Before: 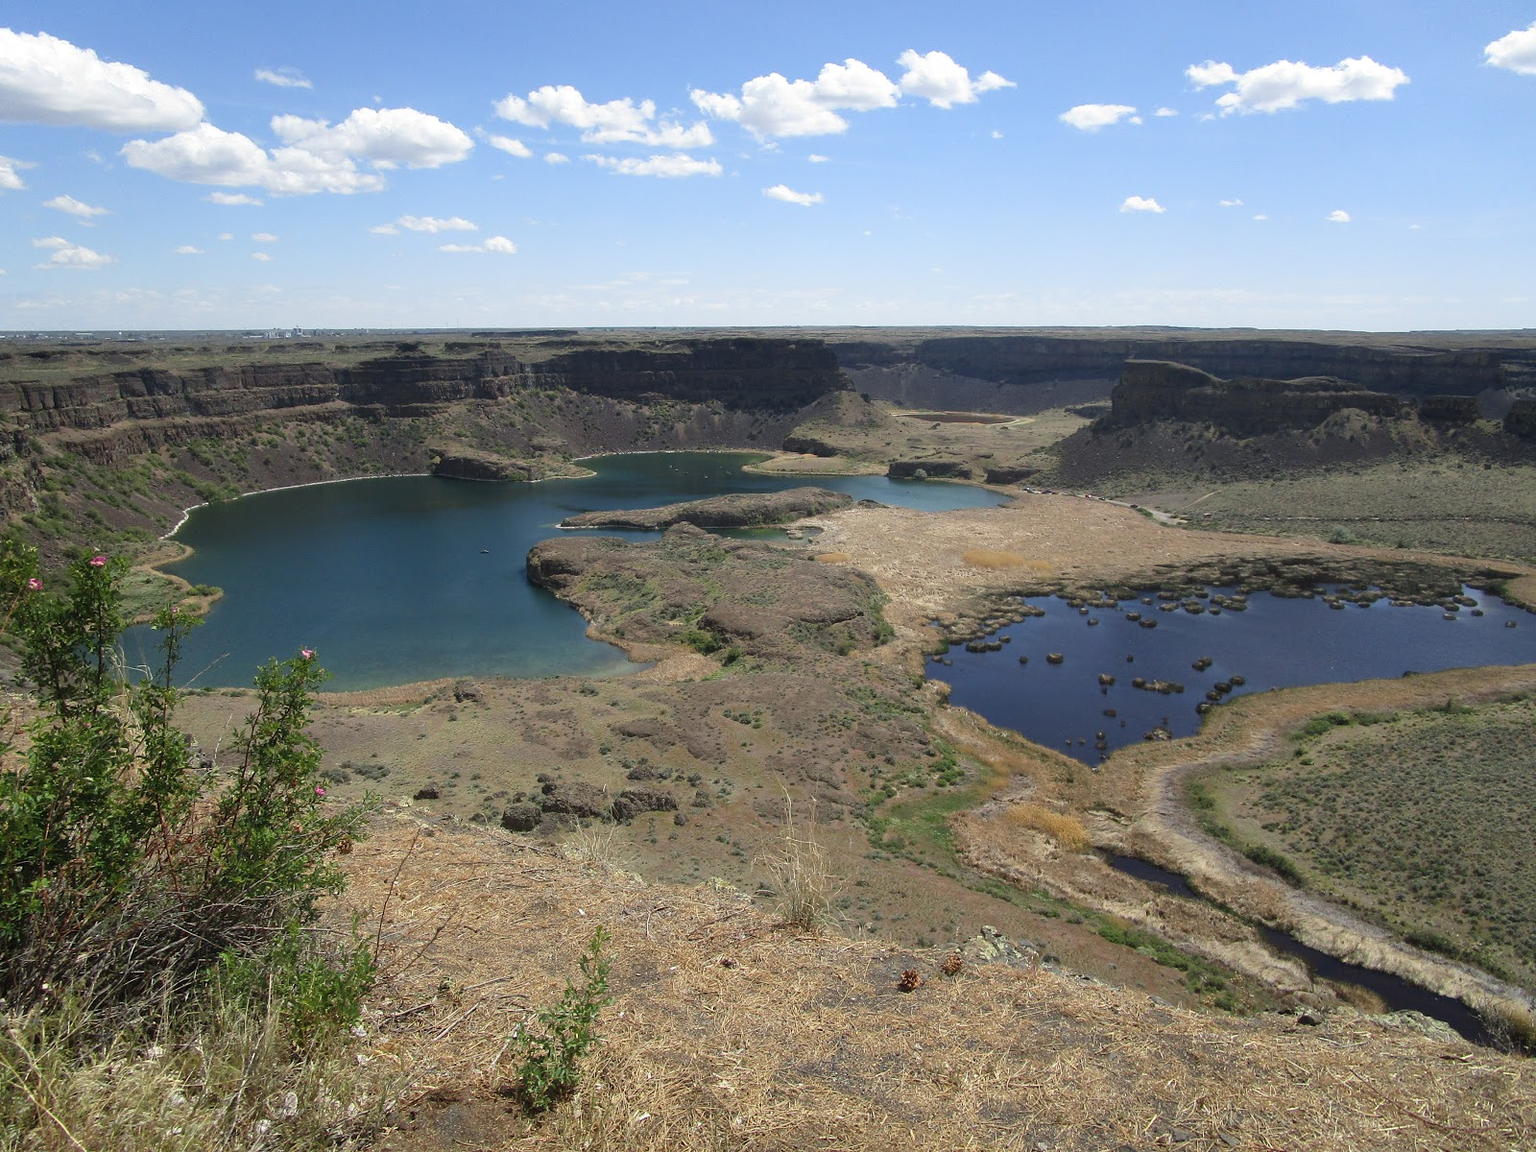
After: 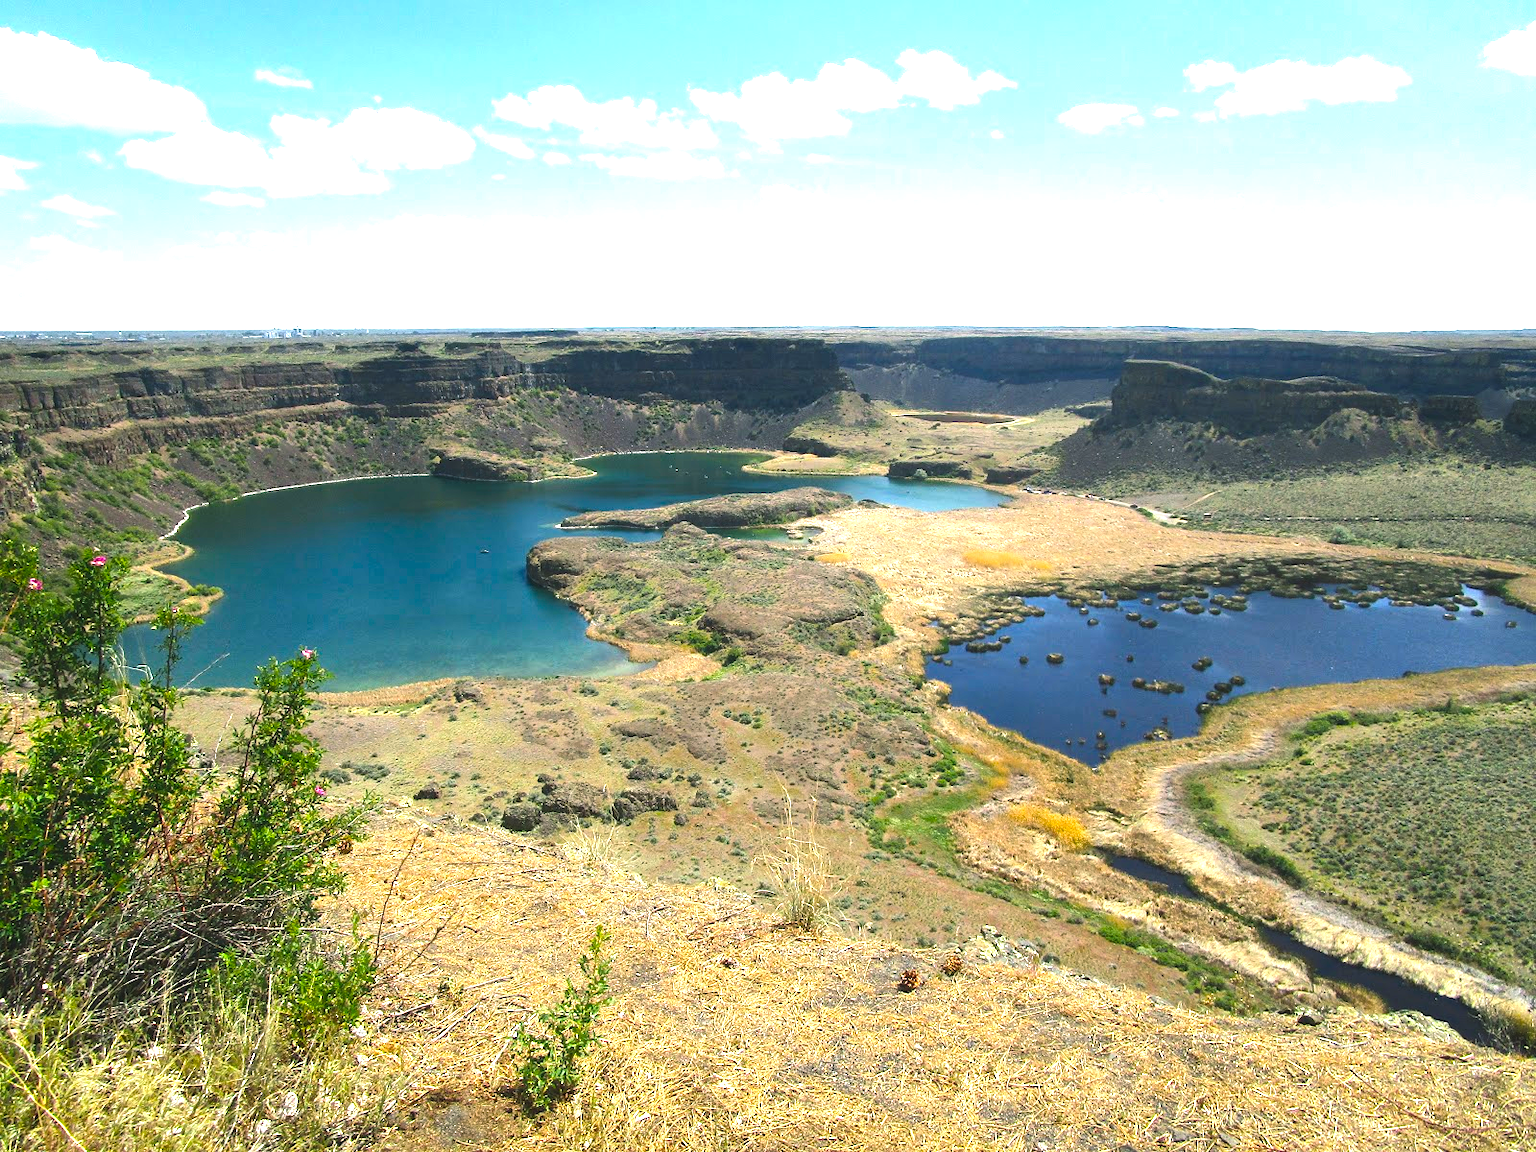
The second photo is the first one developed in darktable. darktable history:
color balance rgb: shadows lift › luminance -8.067%, shadows lift › chroma 2.24%, shadows lift › hue 162.28°, global offset › luminance 0.478%, perceptual saturation grading › global saturation 40.904%, perceptual brilliance grading › global brilliance 29.901%, perceptual brilliance grading › highlights 12.627%, perceptual brilliance grading › mid-tones 25.006%, global vibrance 20%
